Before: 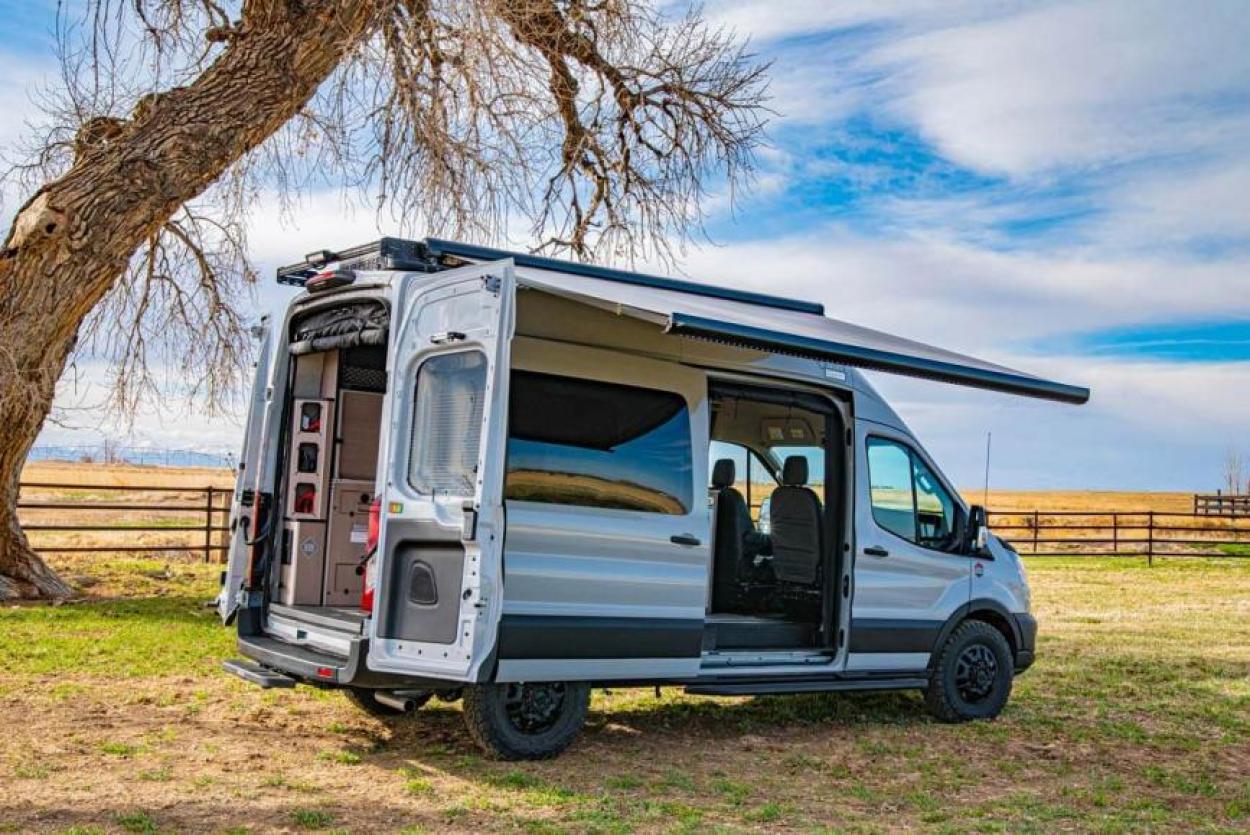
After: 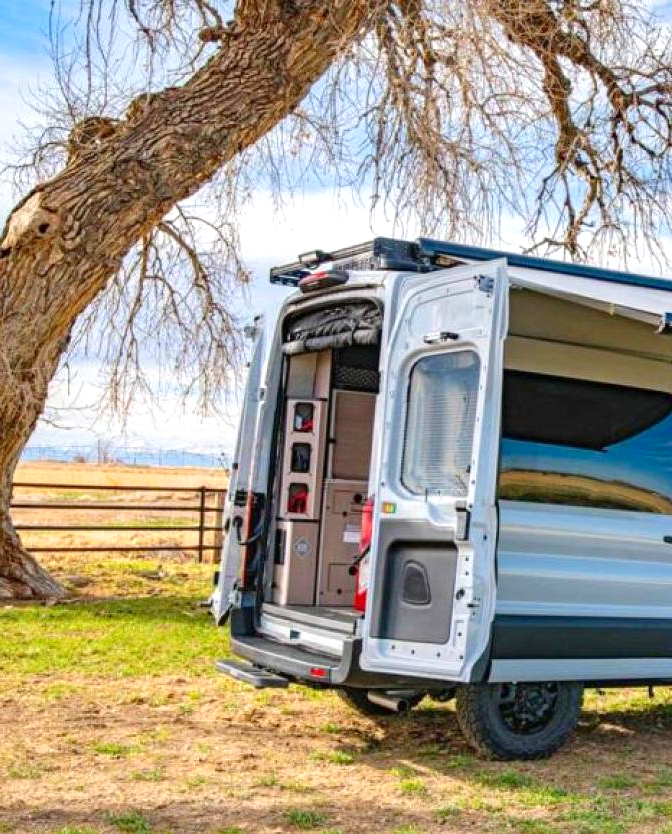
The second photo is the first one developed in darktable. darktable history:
crop: left 0.587%, right 45.588%, bottom 0.086%
levels: levels [0, 0.435, 0.917]
